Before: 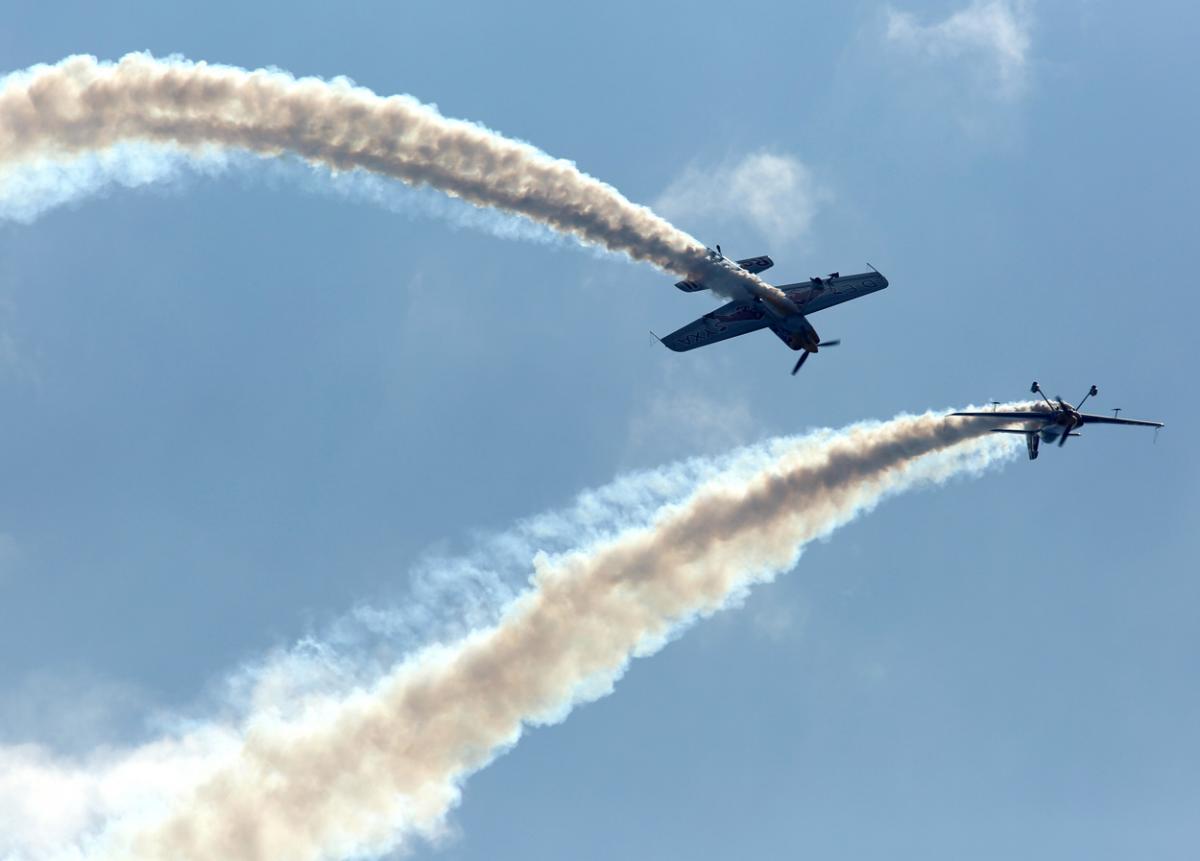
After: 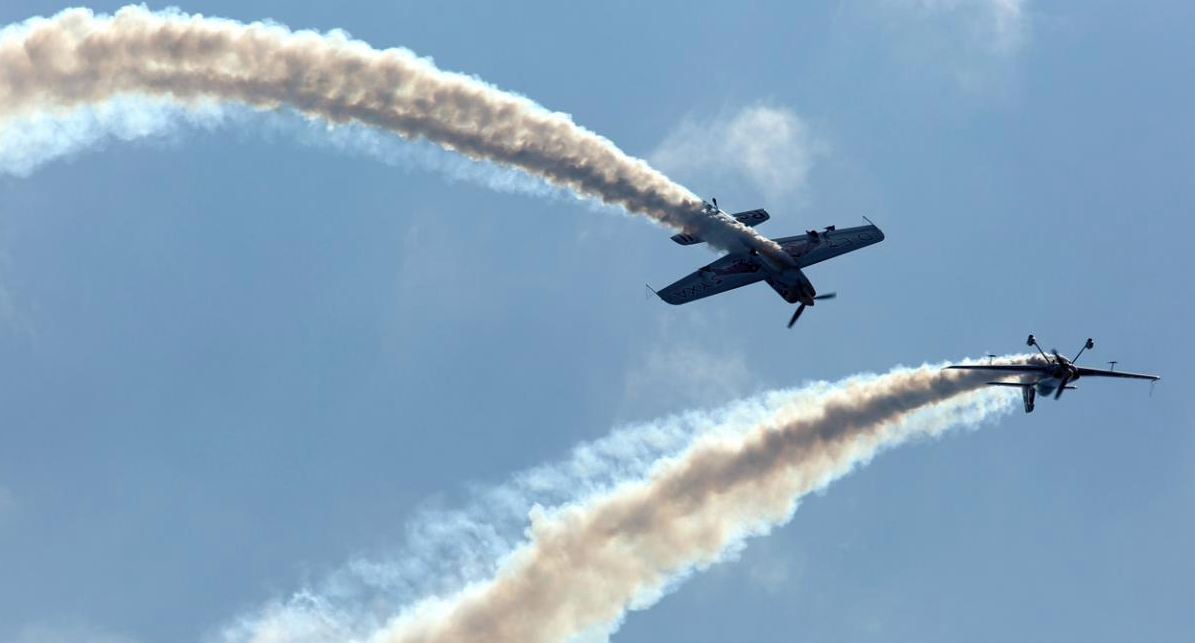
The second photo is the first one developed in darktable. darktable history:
levels: mode automatic, black 0.023%, white 99.97%, levels [0.062, 0.494, 0.925]
crop: left 0.387%, top 5.469%, bottom 19.809%
